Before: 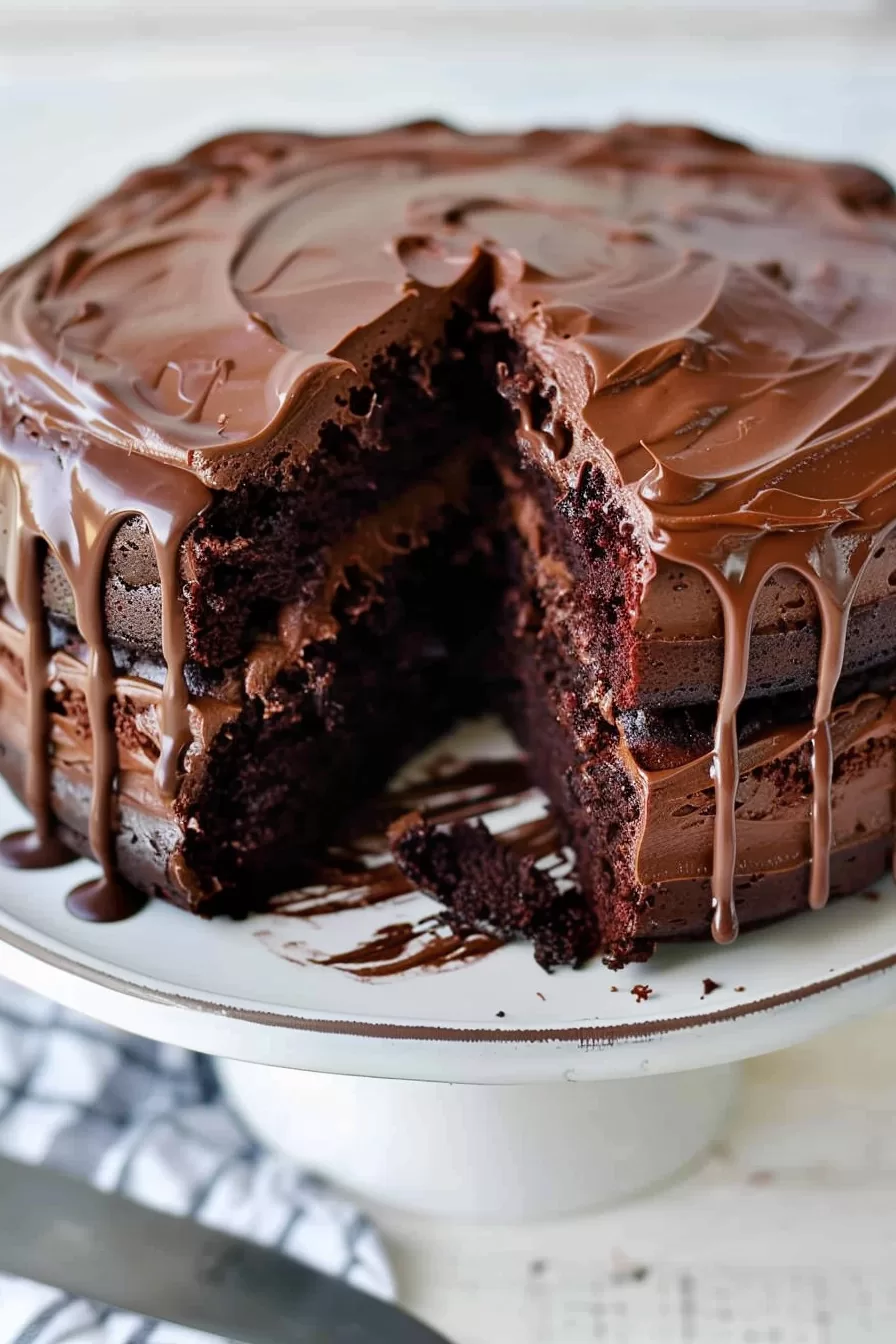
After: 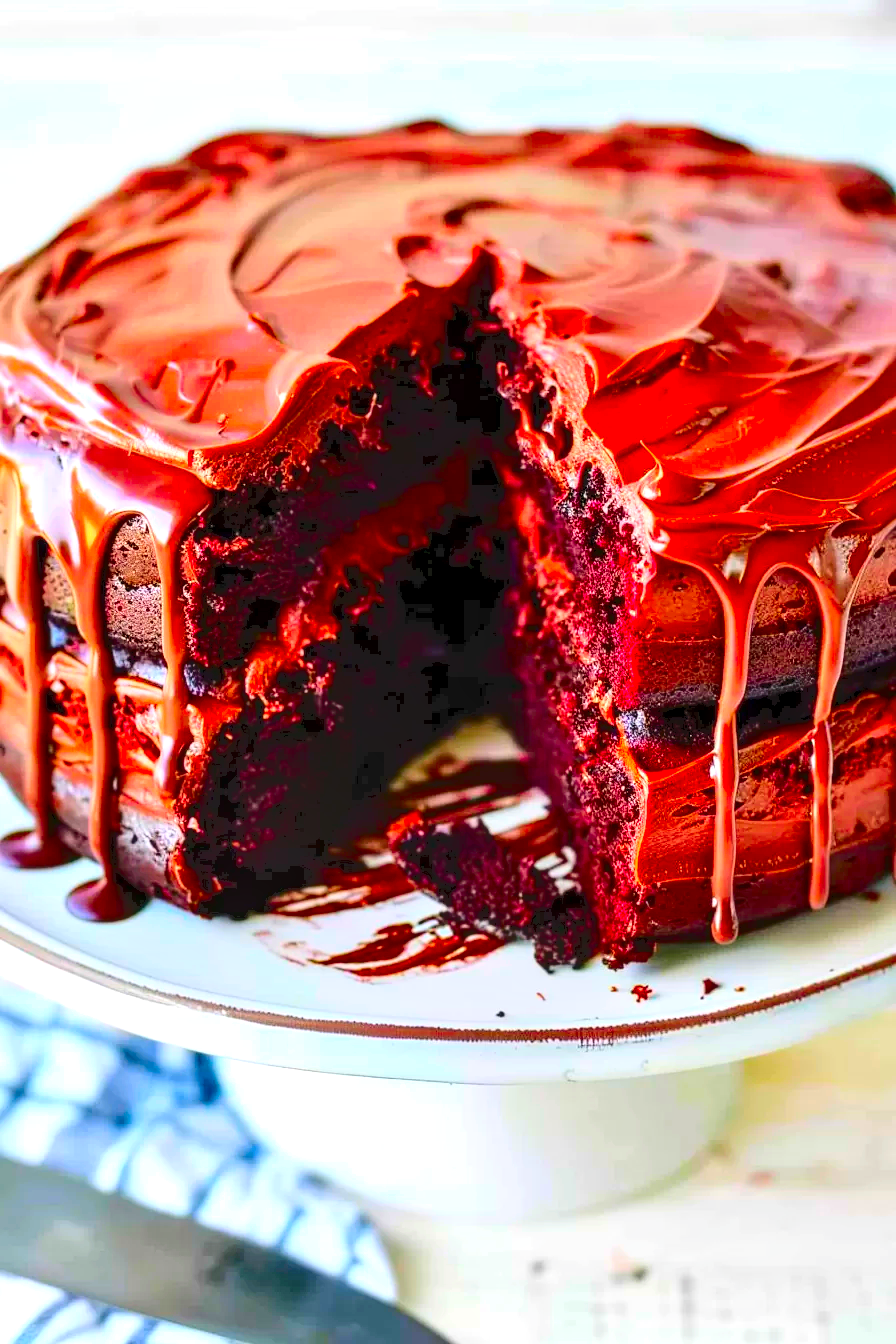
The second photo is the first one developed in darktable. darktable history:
exposure: black level correction 0.001, exposure 0.5 EV, compensate highlight preservation false
color correction: highlights b* -0.042, saturation 2.97
local contrast: detail 130%
tone curve: curves: ch0 [(0, 0) (0.003, 0.072) (0.011, 0.073) (0.025, 0.072) (0.044, 0.076) (0.069, 0.089) (0.1, 0.103) (0.136, 0.123) (0.177, 0.158) (0.224, 0.21) (0.277, 0.275) (0.335, 0.372) (0.399, 0.463) (0.468, 0.556) (0.543, 0.633) (0.623, 0.712) (0.709, 0.795) (0.801, 0.869) (0.898, 0.942) (1, 1)], color space Lab, independent channels, preserve colors none
